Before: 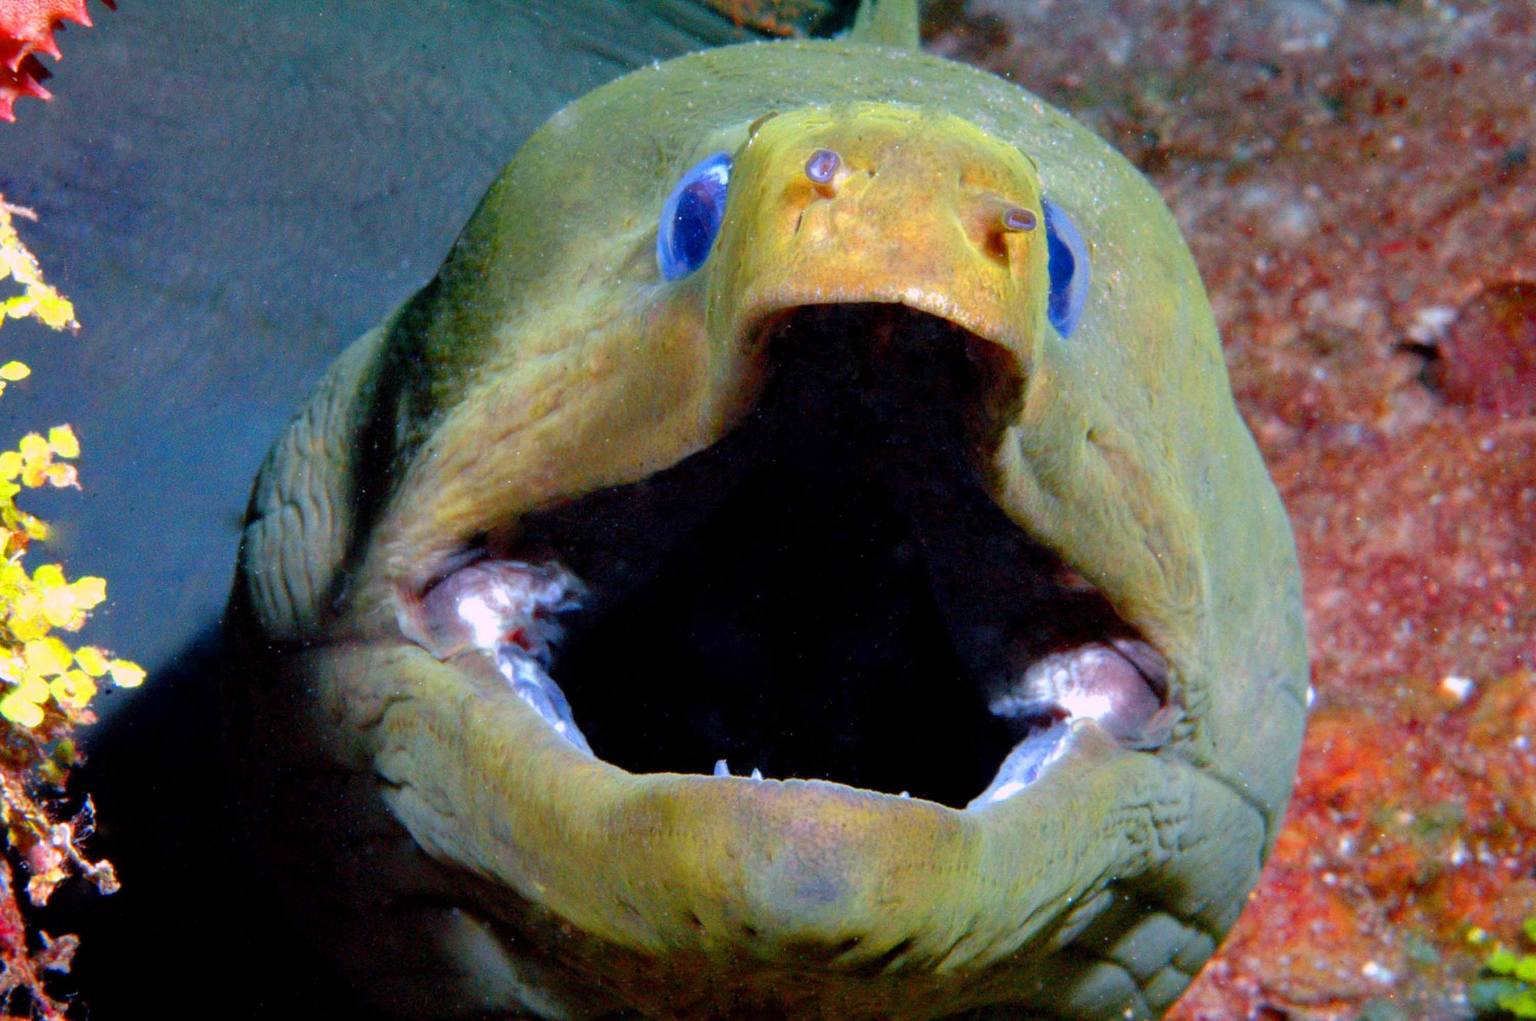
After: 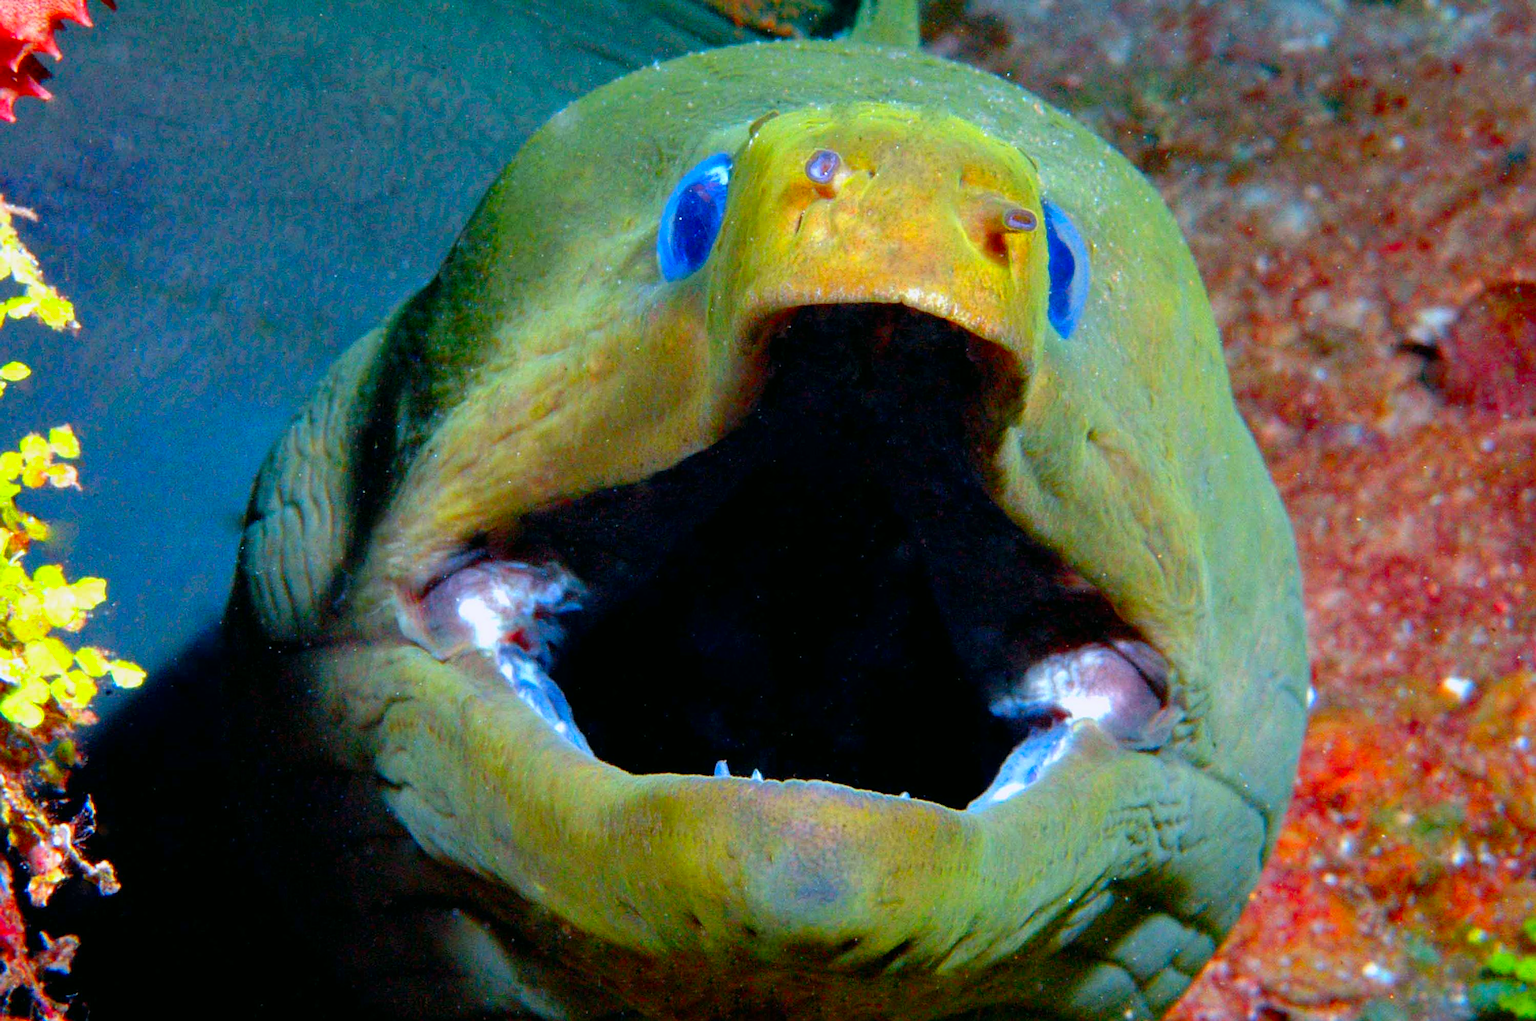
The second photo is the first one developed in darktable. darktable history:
sharpen: amount 0.5
color correction: highlights a* -7.52, highlights b* 0.891, shadows a* -2.86, saturation 1.38
